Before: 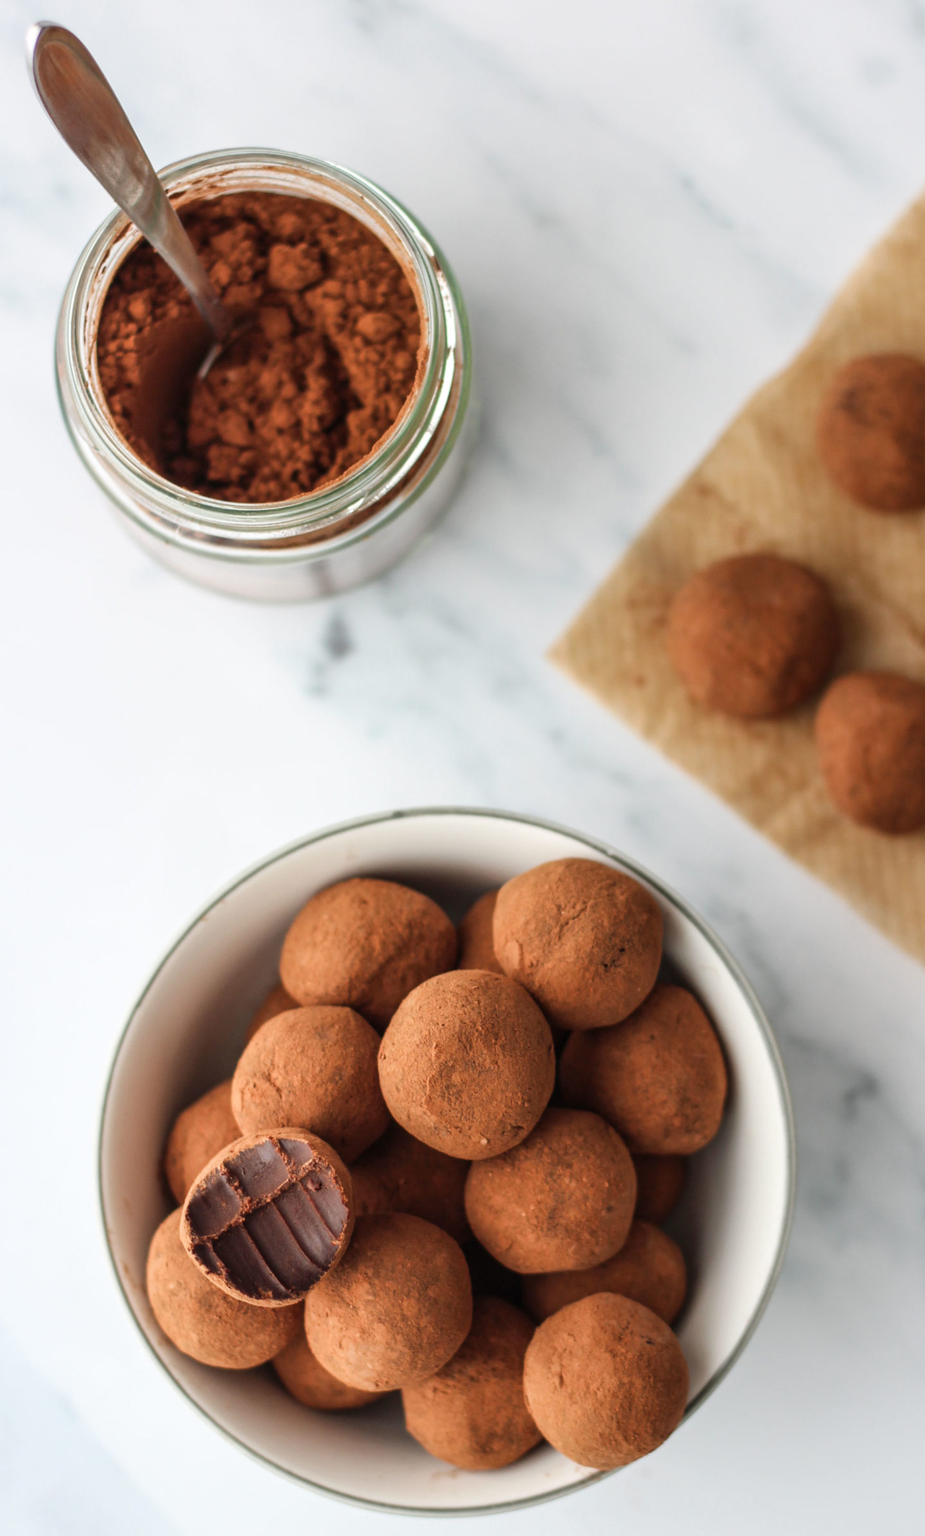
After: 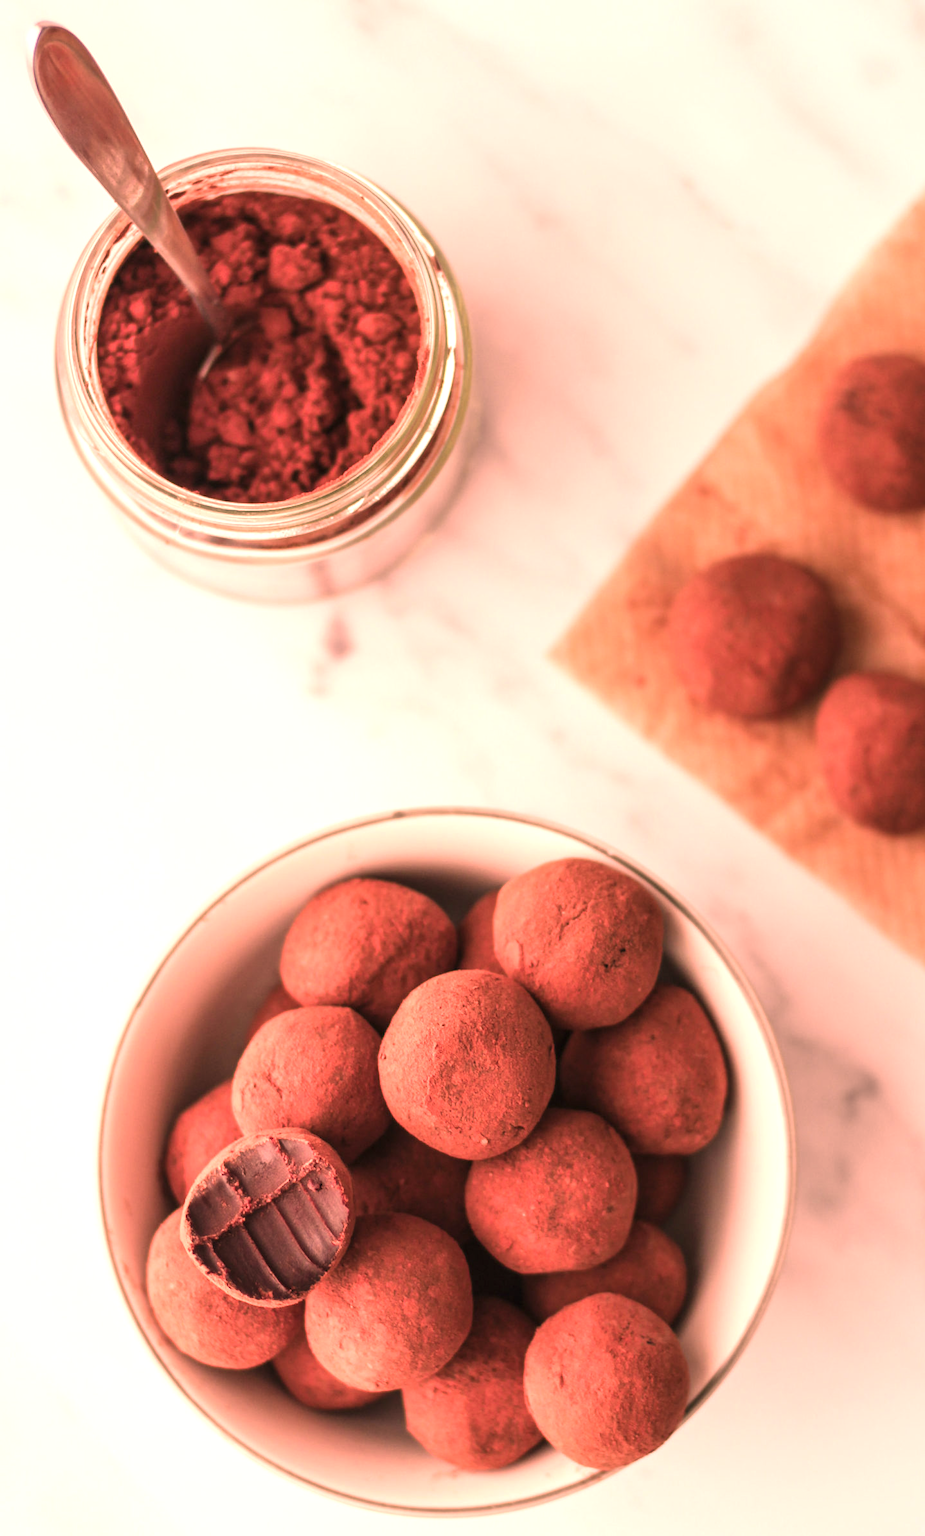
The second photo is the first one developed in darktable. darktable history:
exposure: black level correction 0, exposure 0.7 EV, compensate exposure bias true, compensate highlight preservation false
color zones: curves: ch1 [(0.235, 0.558) (0.75, 0.5)]; ch2 [(0.25, 0.462) (0.749, 0.457)], mix 25.94%
color correction: highlights a* 40, highlights b* 40, saturation 0.69
